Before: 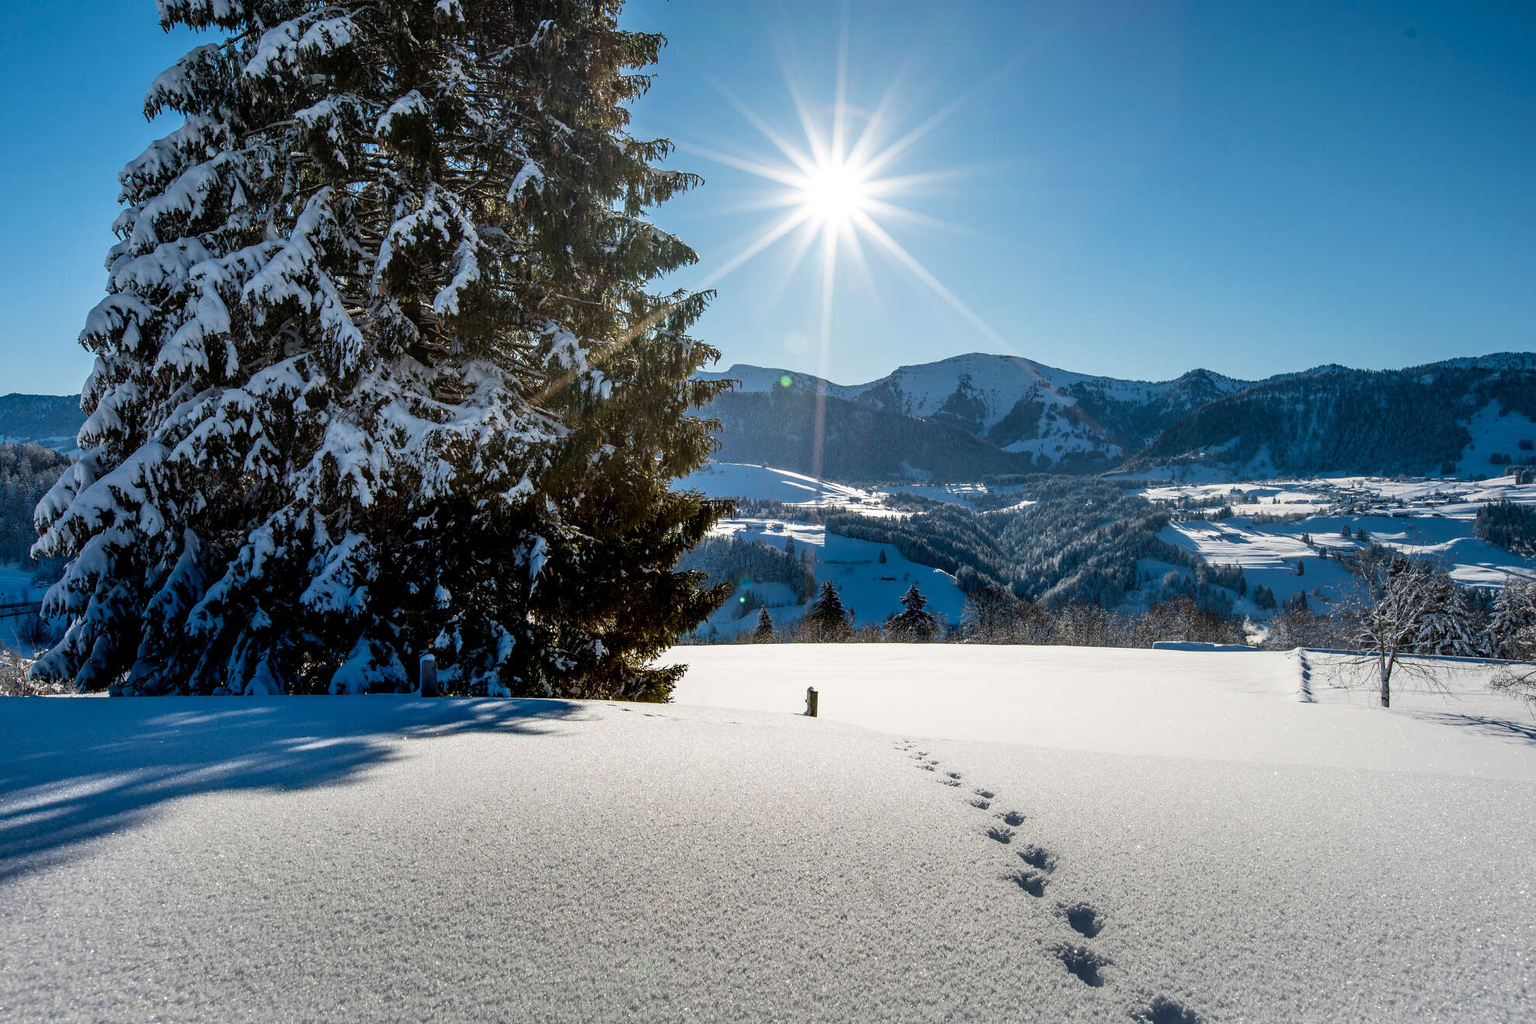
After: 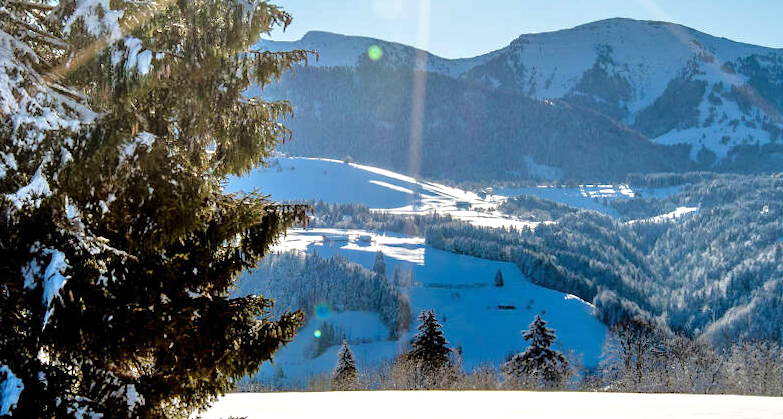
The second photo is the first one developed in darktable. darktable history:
tone equalizer: -7 EV 0.15 EV, -6 EV 0.6 EV, -5 EV 1.15 EV, -4 EV 1.33 EV, -3 EV 1.15 EV, -2 EV 0.6 EV, -1 EV 0.15 EV, mask exposure compensation -0.5 EV
exposure: exposure 0.258 EV, compensate highlight preservation false
crop: left 31.751%, top 32.172%, right 27.8%, bottom 35.83%
rotate and perspective: rotation 0.226°, lens shift (vertical) -0.042, crop left 0.023, crop right 0.982, crop top 0.006, crop bottom 0.994
